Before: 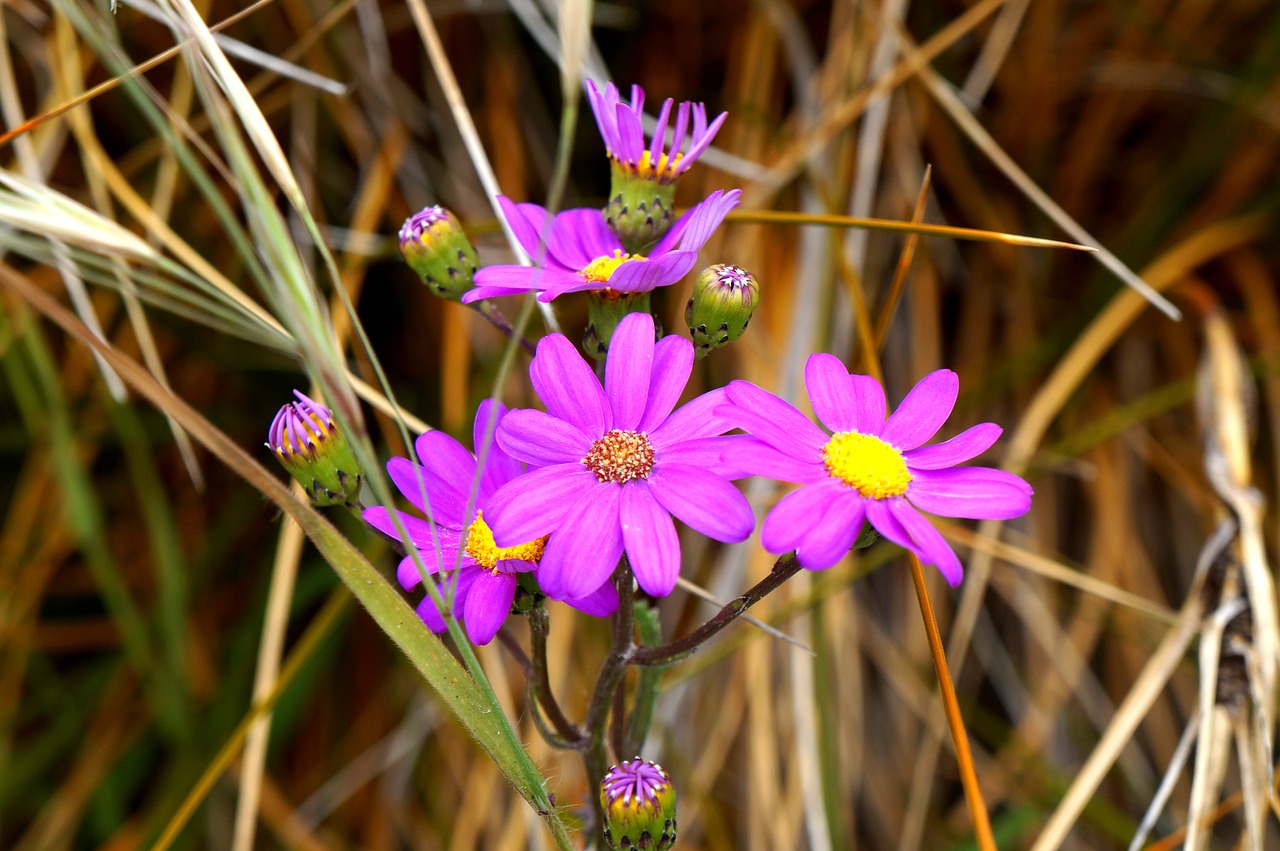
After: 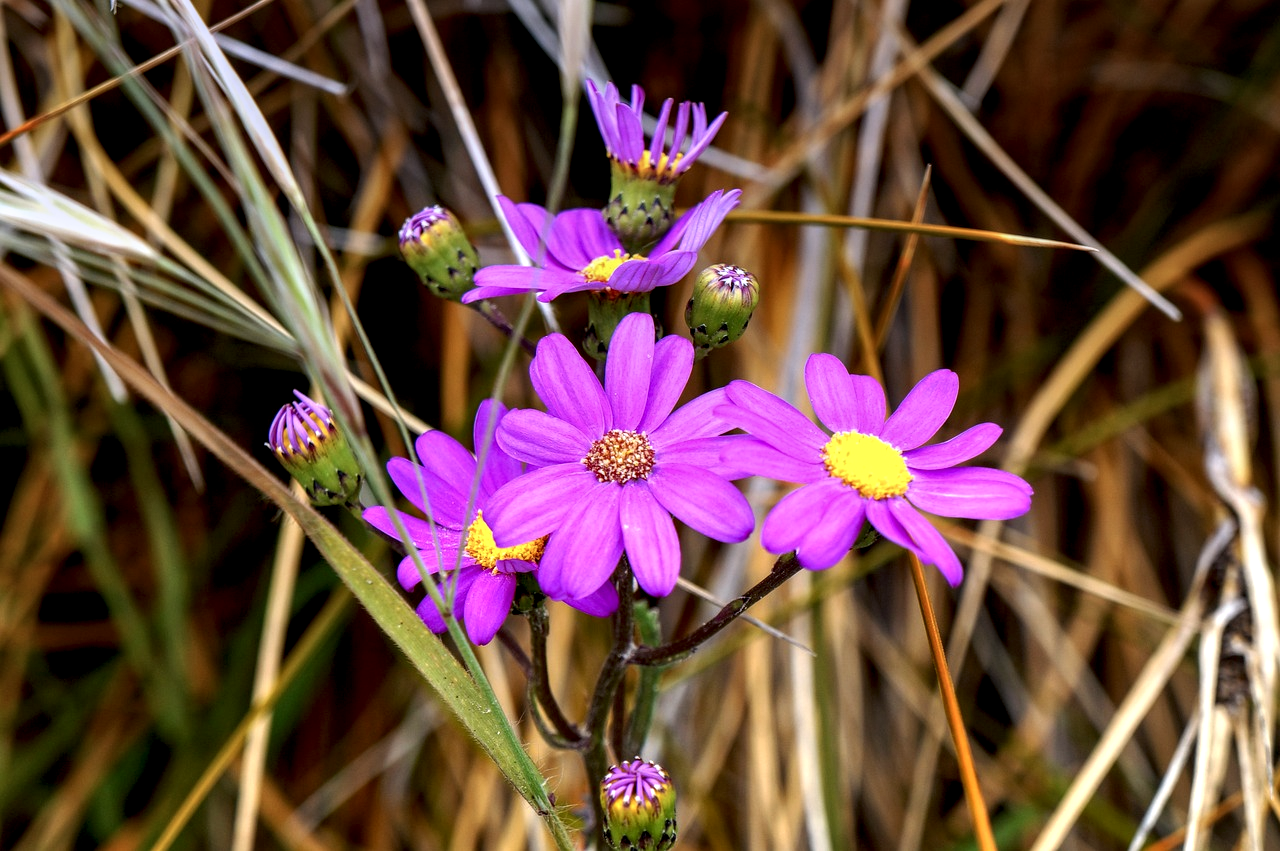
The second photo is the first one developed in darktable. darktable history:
local contrast: highlights 60%, shadows 60%, detail 160%
tone equalizer: on, module defaults
graduated density: hue 238.83°, saturation 50%
